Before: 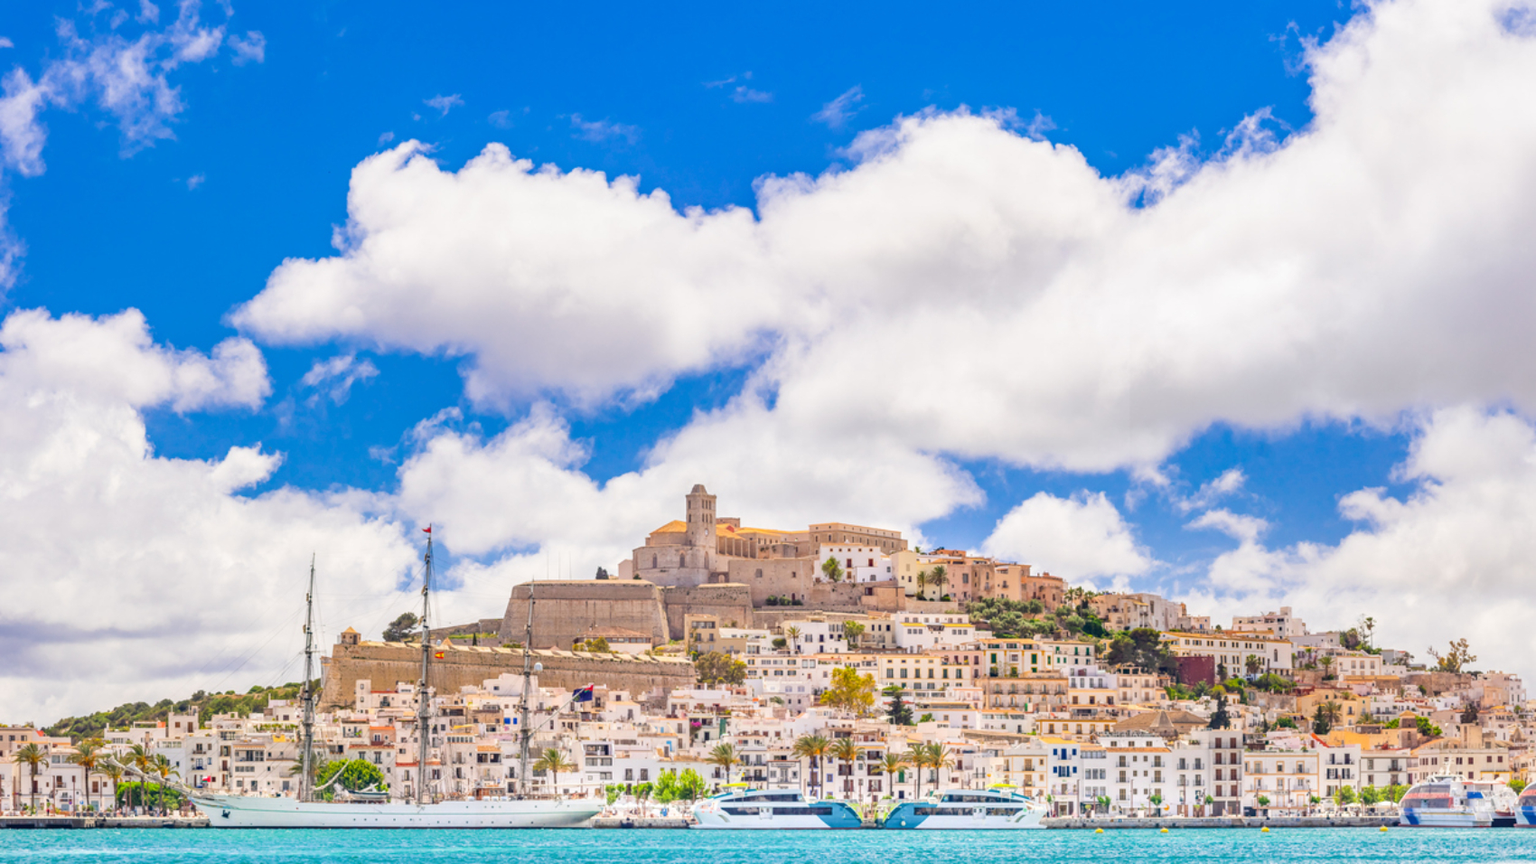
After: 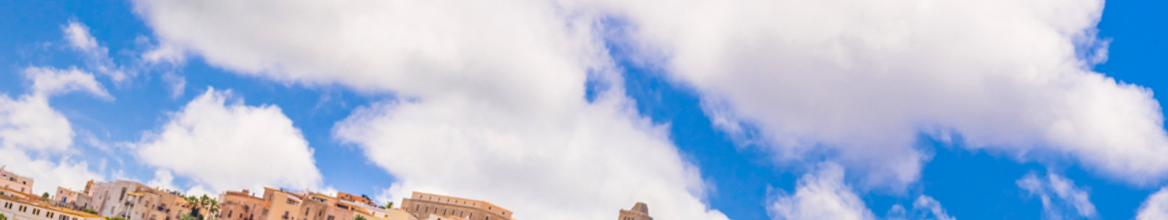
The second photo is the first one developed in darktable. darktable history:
crop and rotate: angle 16.12°, top 30.835%, bottom 35.653%
velvia: strength 15%
